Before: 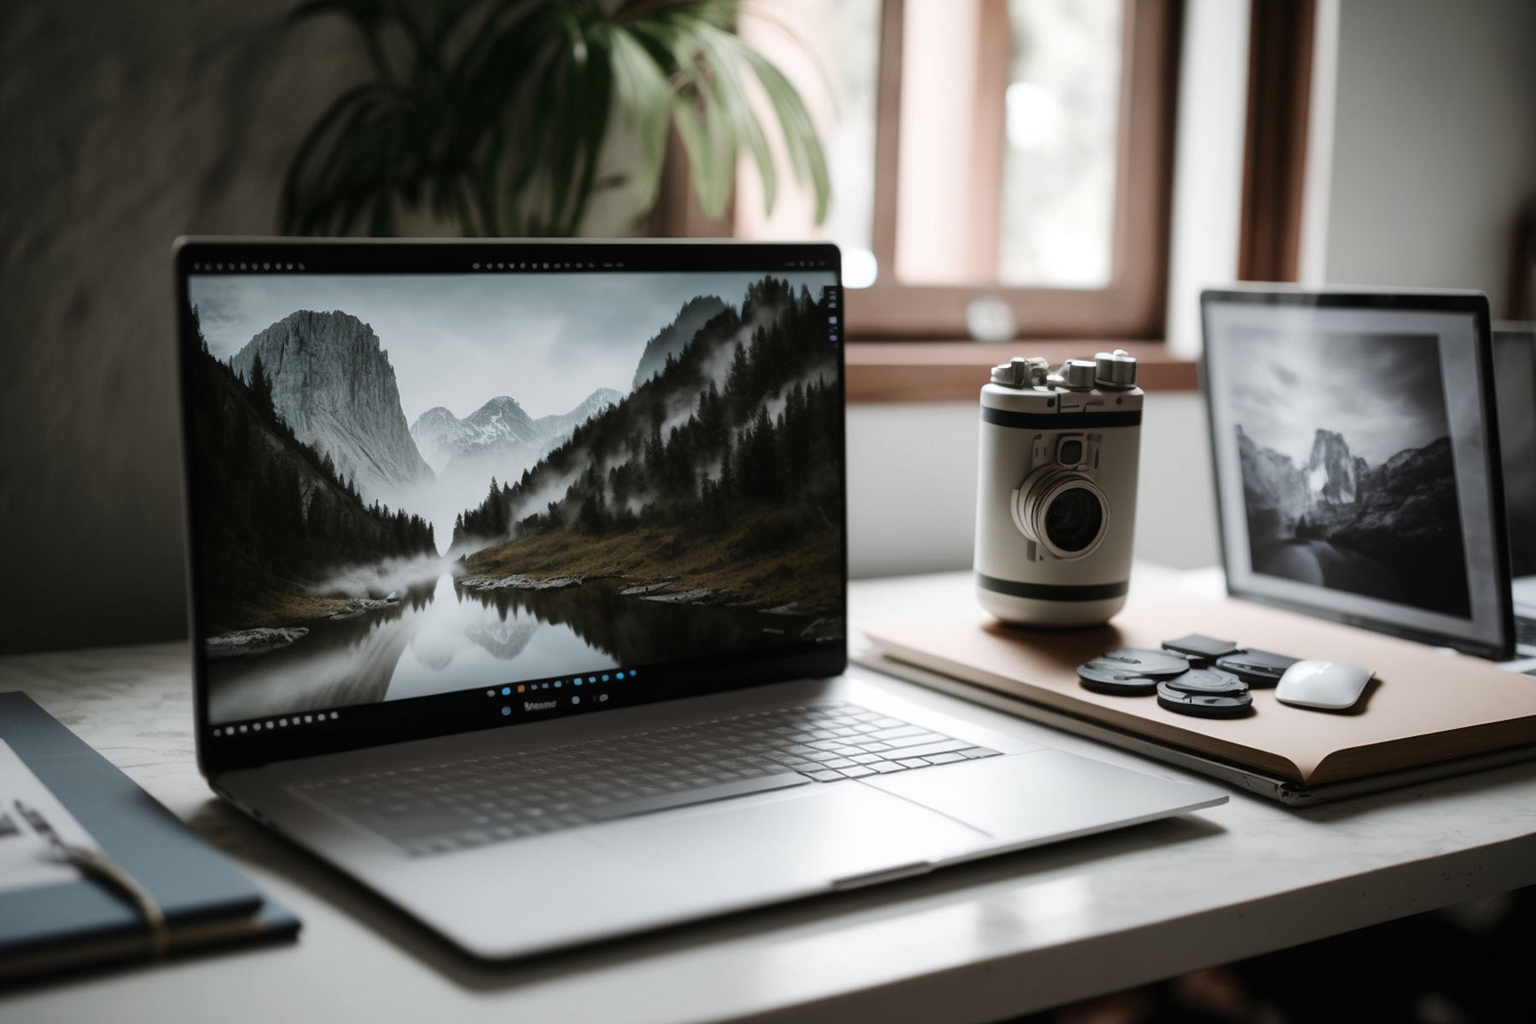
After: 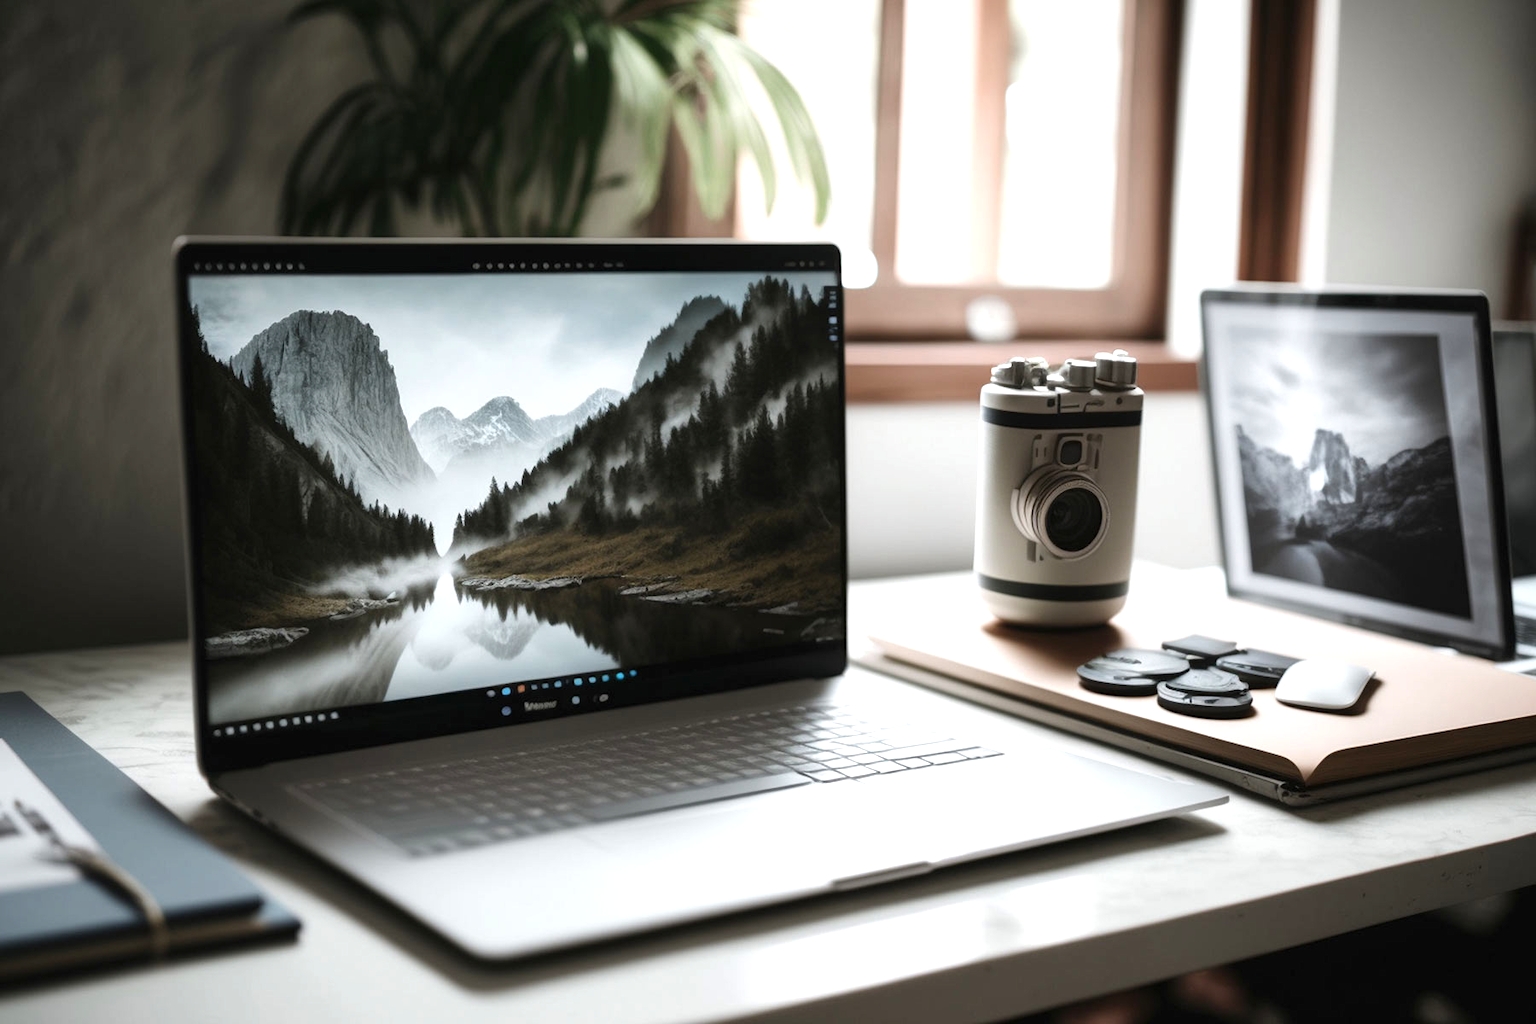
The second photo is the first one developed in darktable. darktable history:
color correction: highlights a* 0.003, highlights b* -0.283
exposure: black level correction 0, exposure 0.7 EV, compensate highlight preservation false
